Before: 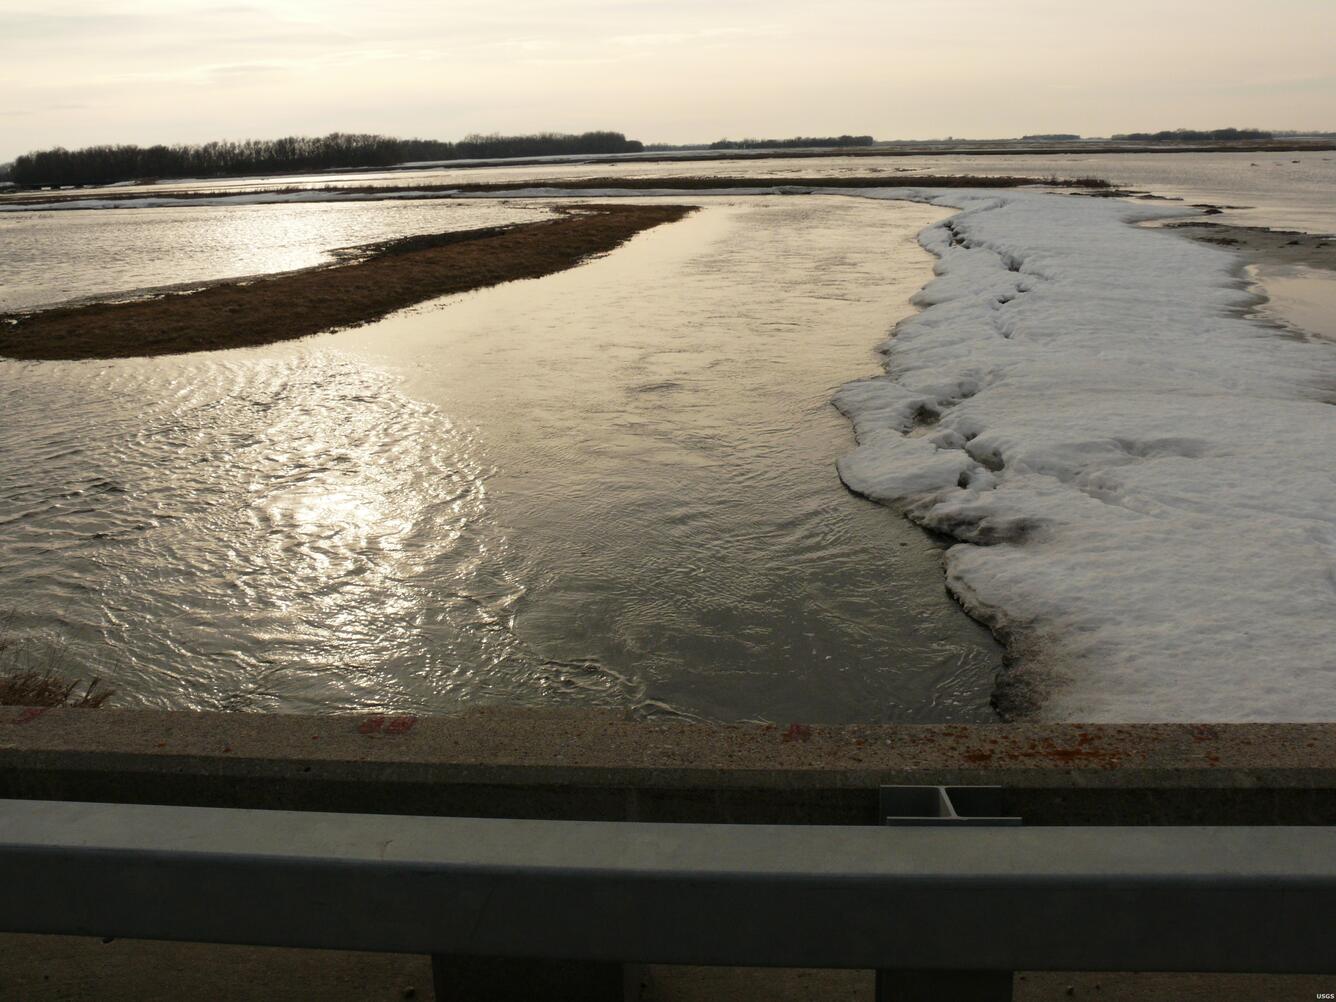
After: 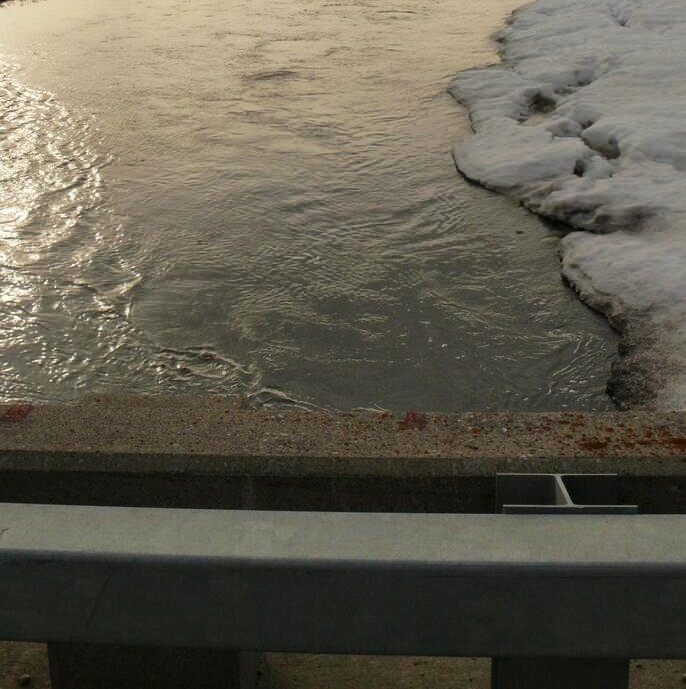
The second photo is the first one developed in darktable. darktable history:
crop and rotate: left 28.753%, top 31.16%, right 19.845%
shadows and highlights: low approximation 0.01, soften with gaussian
